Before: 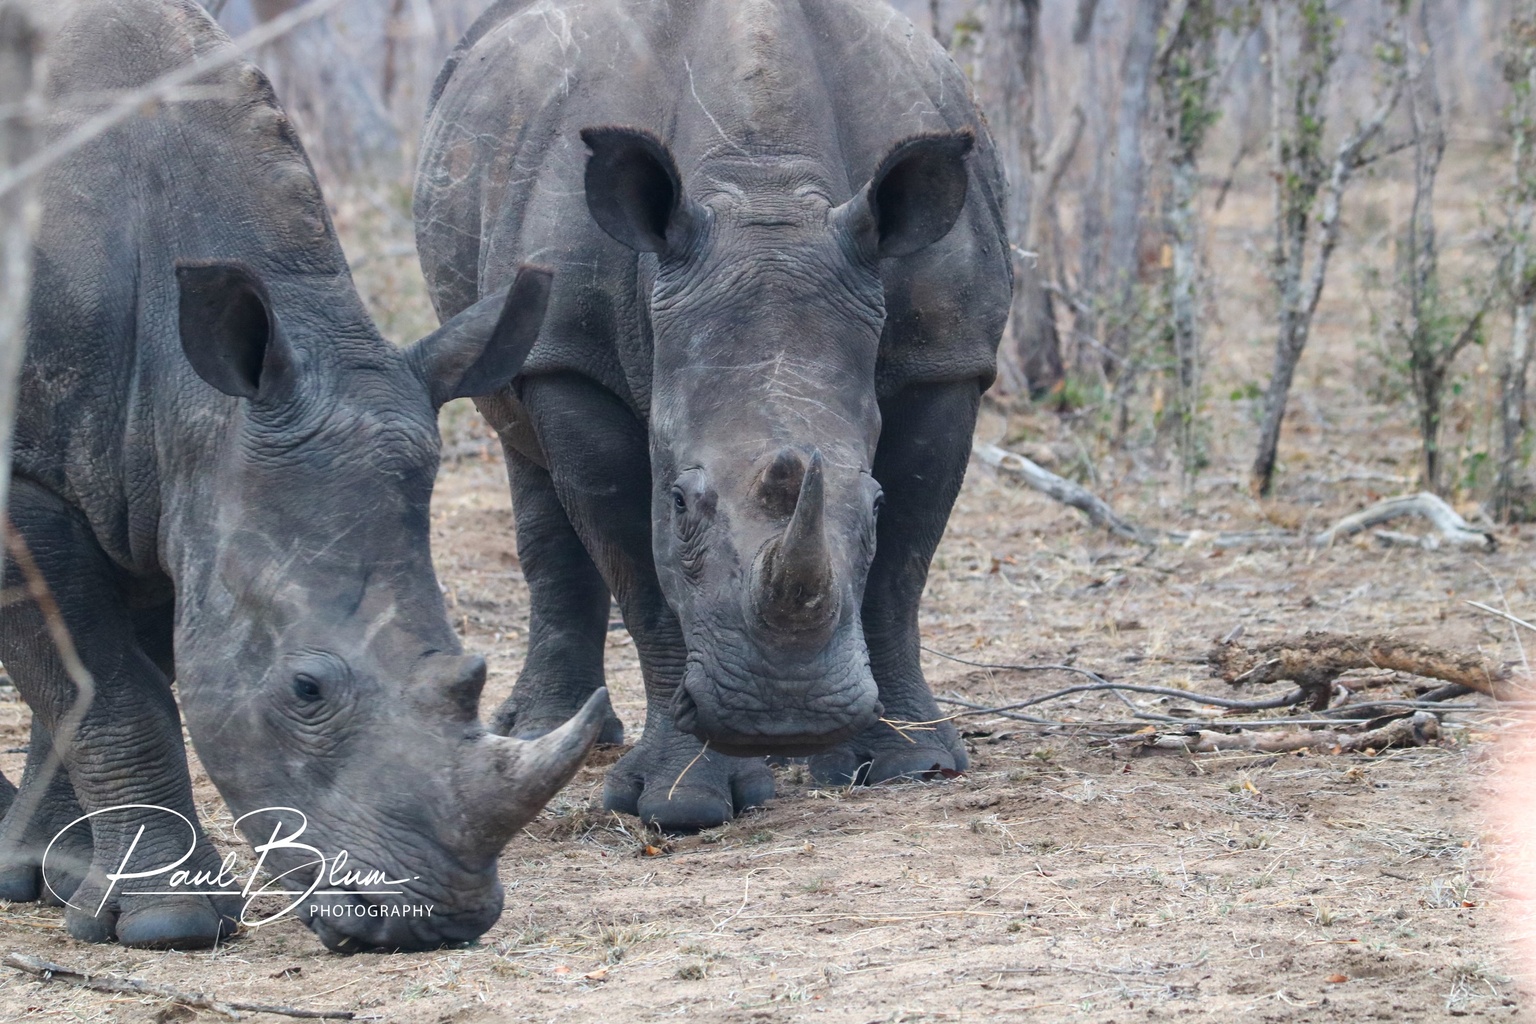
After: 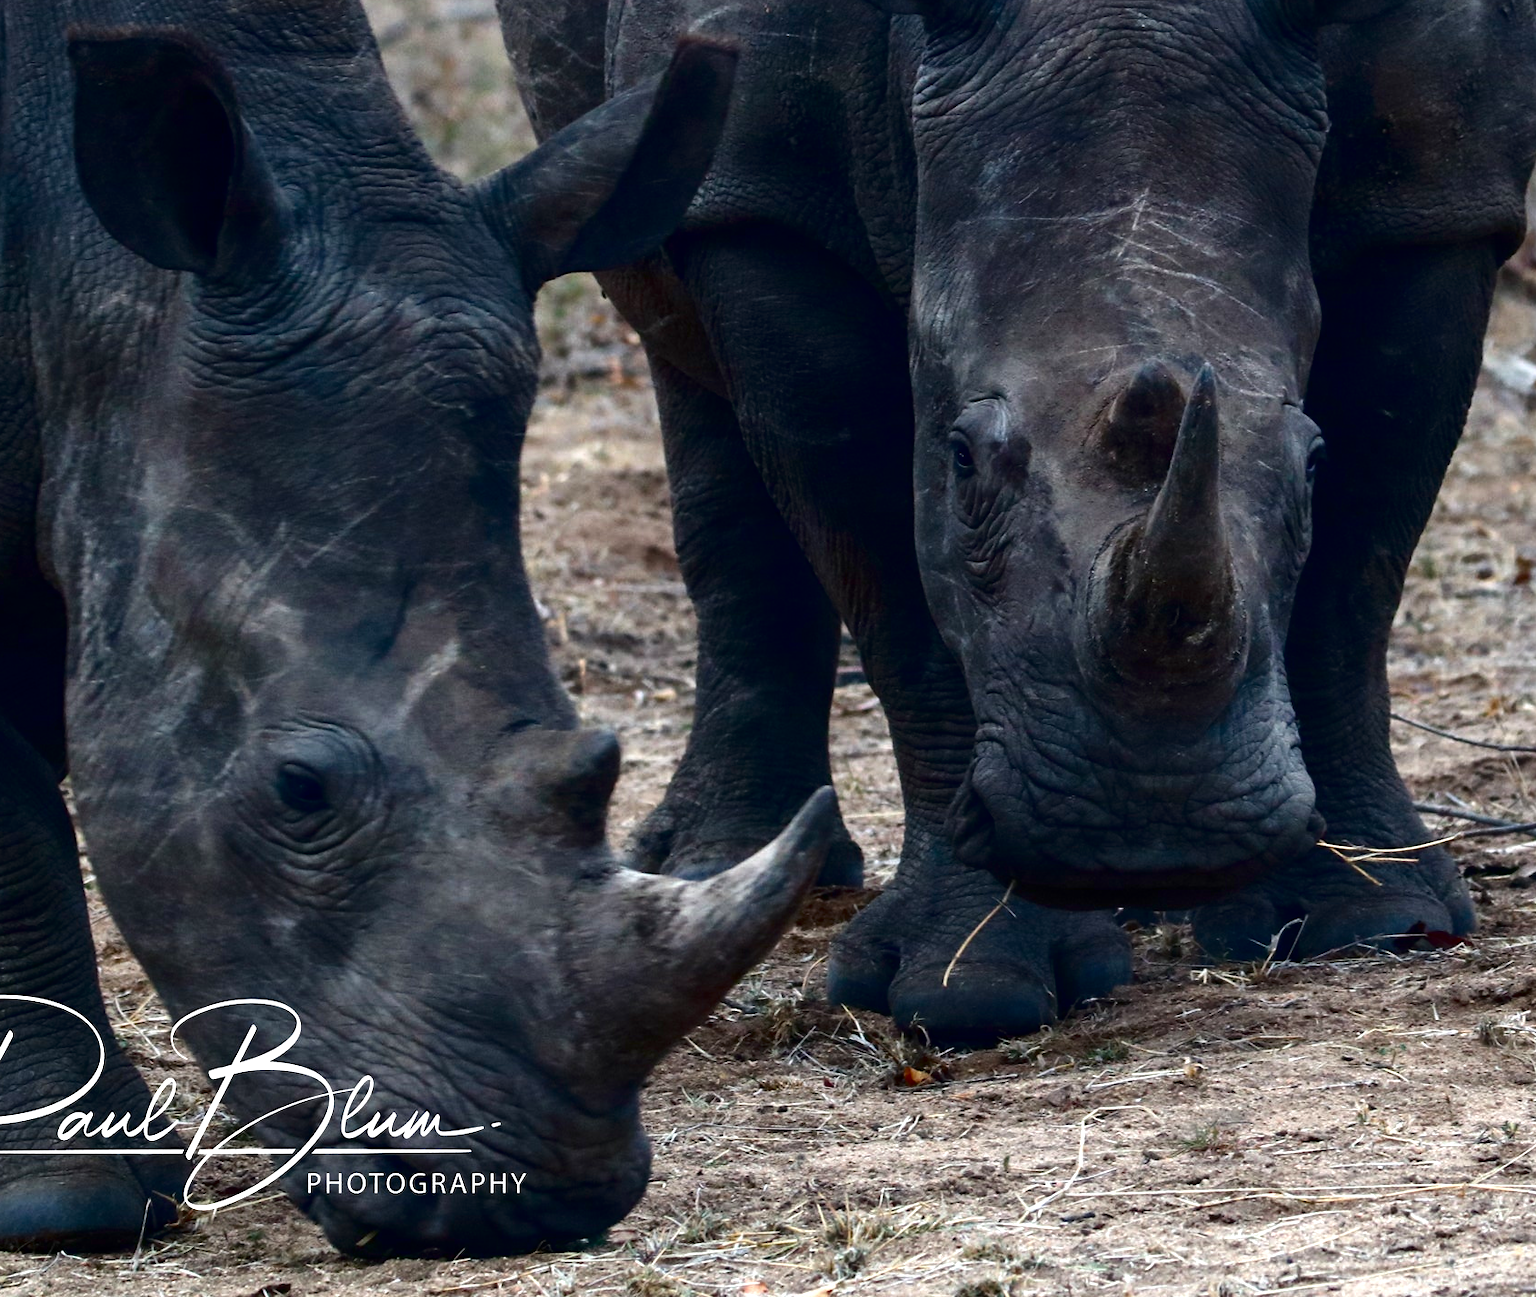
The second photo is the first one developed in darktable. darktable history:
crop: left 8.966%, top 23.852%, right 34.699%, bottom 4.703%
contrast brightness saturation: contrast 0.09, brightness -0.59, saturation 0.17
exposure: black level correction 0.005, exposure 0.286 EV, compensate highlight preservation false
